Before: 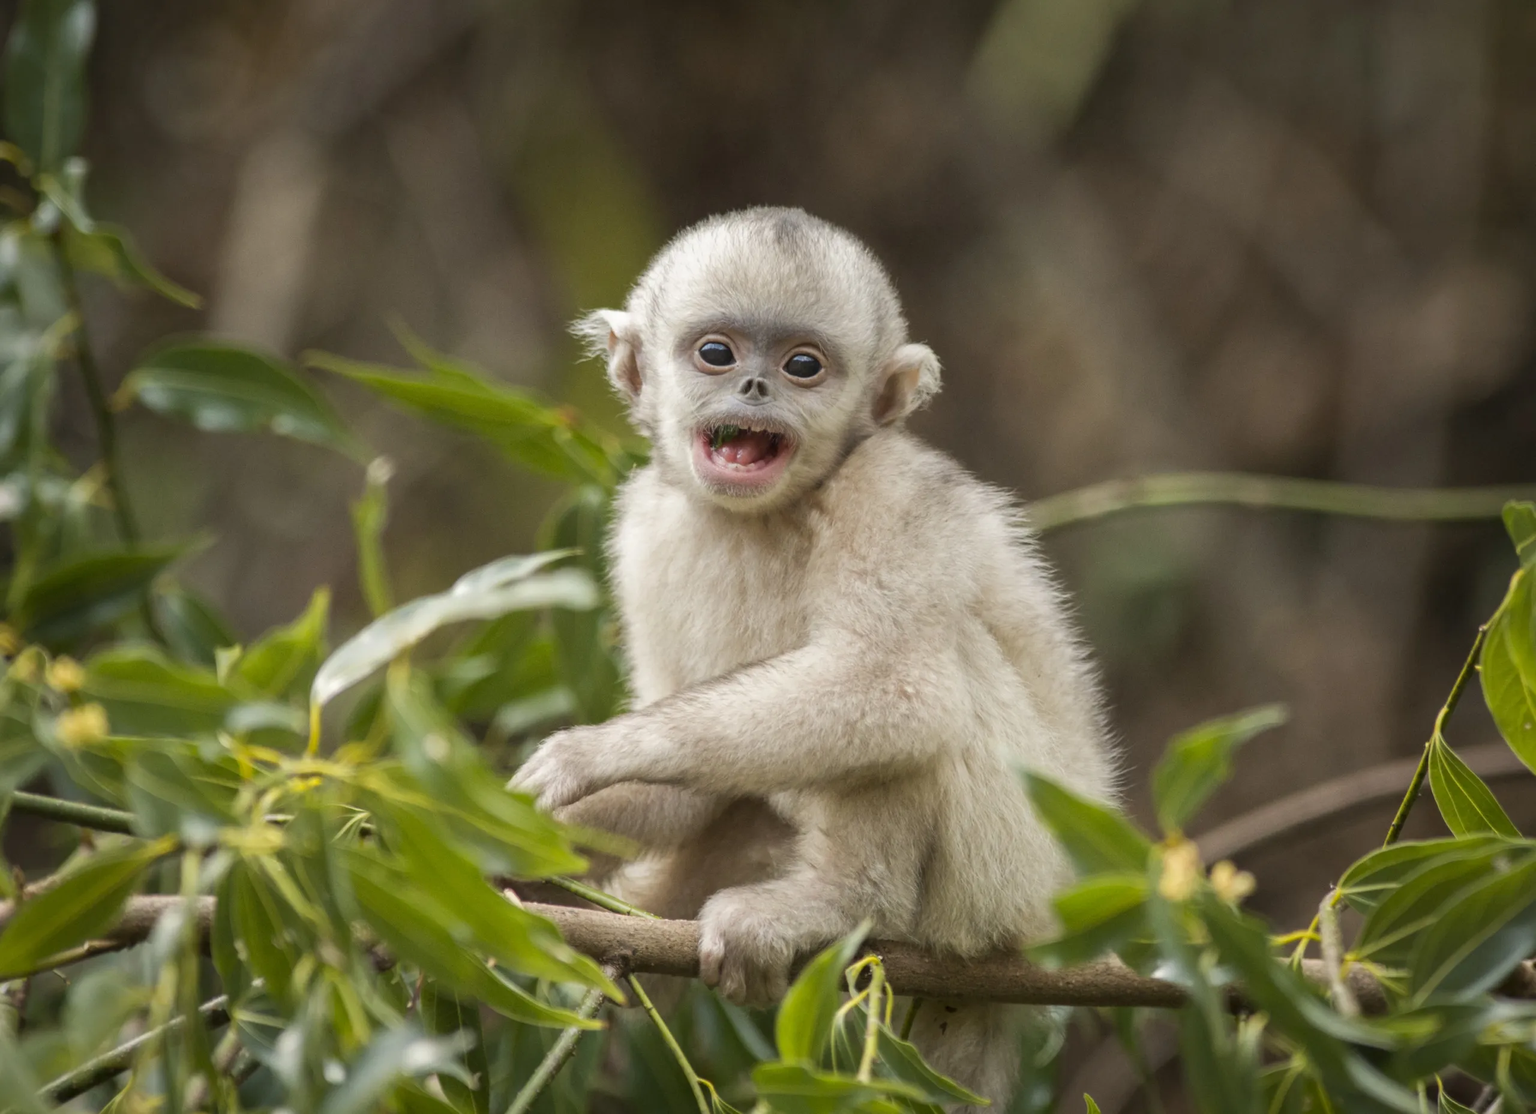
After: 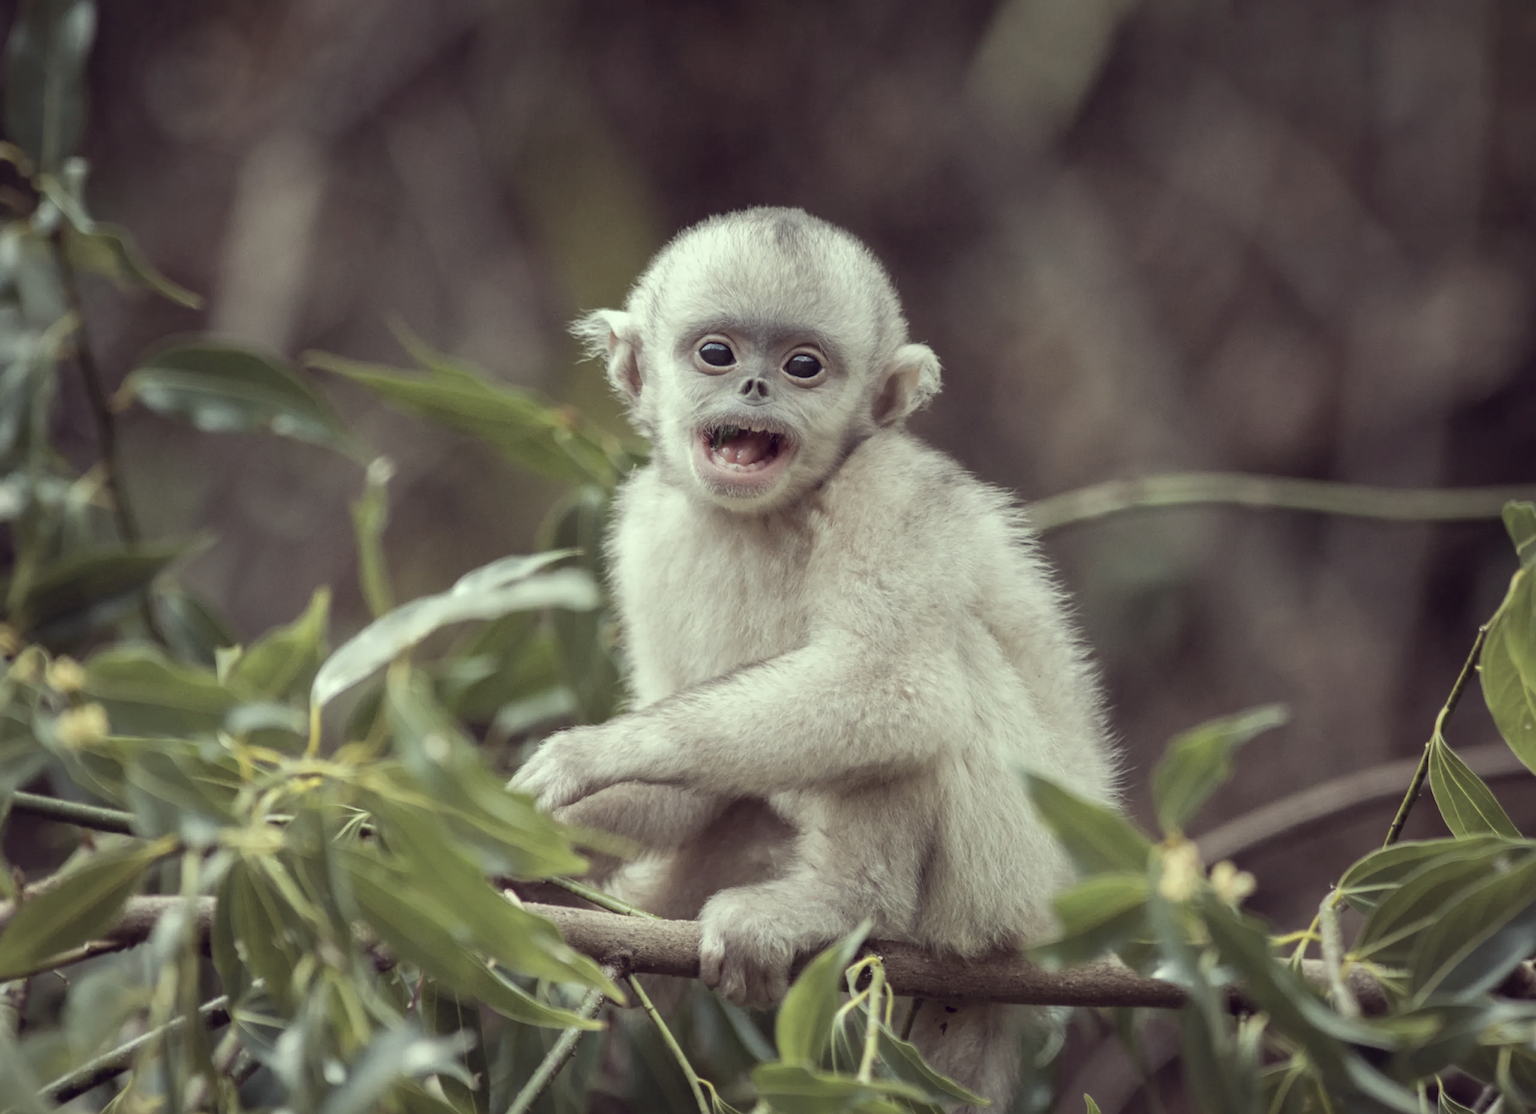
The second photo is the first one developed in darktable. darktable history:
color correction: highlights a* -20.73, highlights b* 20.16, shadows a* 19.62, shadows b* -20.98, saturation 0.452
